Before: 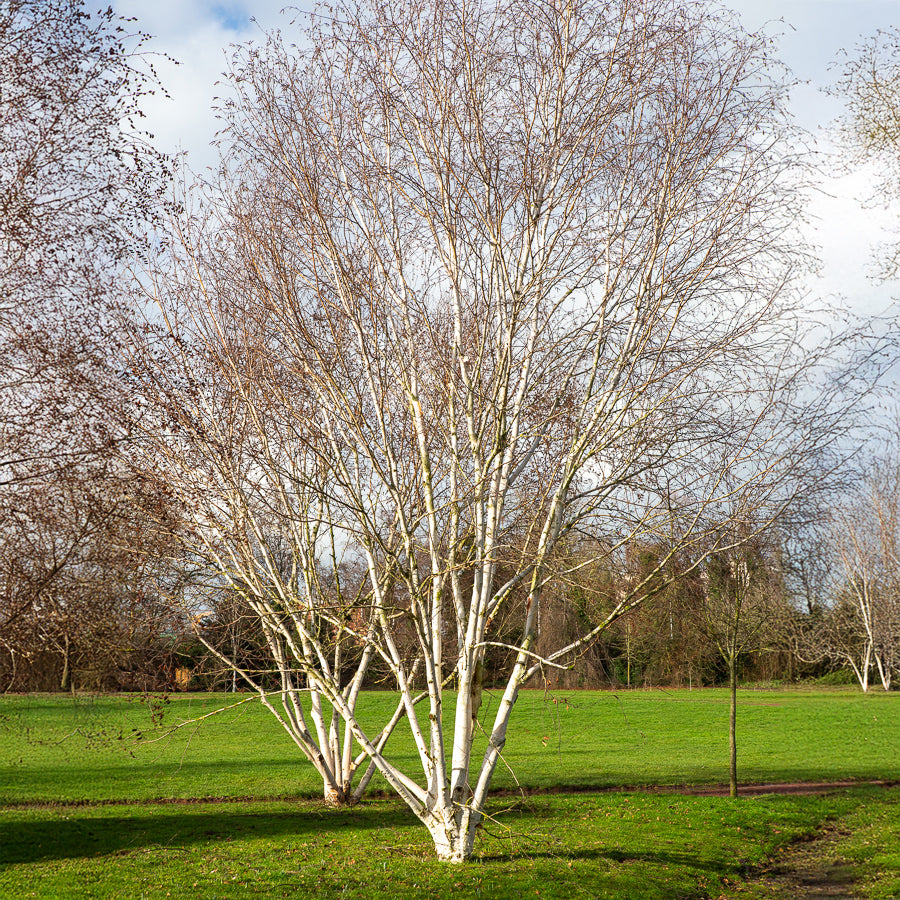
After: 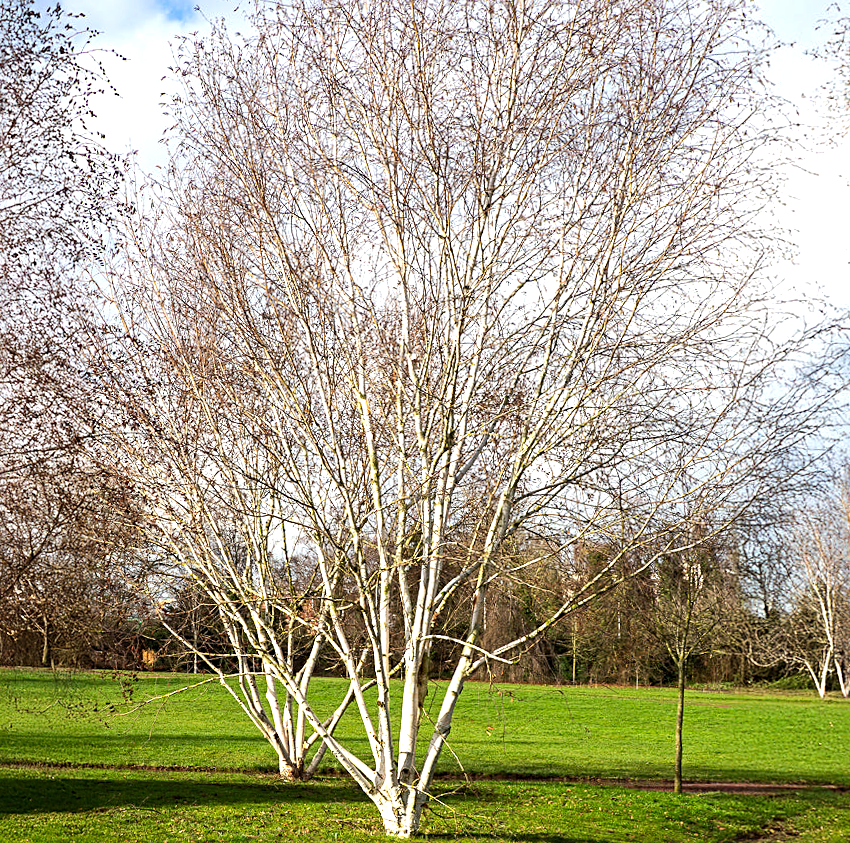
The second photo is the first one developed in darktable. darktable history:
tone equalizer: -8 EV -0.417 EV, -7 EV -0.389 EV, -6 EV -0.333 EV, -5 EV -0.222 EV, -3 EV 0.222 EV, -2 EV 0.333 EV, -1 EV 0.389 EV, +0 EV 0.417 EV, edges refinement/feathering 500, mask exposure compensation -1.57 EV, preserve details no
exposure: exposure 0.128 EV, compensate highlight preservation false
rotate and perspective: rotation 0.062°, lens shift (vertical) 0.115, lens shift (horizontal) -0.133, crop left 0.047, crop right 0.94, crop top 0.061, crop bottom 0.94
sharpen: radius 2.529, amount 0.323
haze removal: compatibility mode true, adaptive false
